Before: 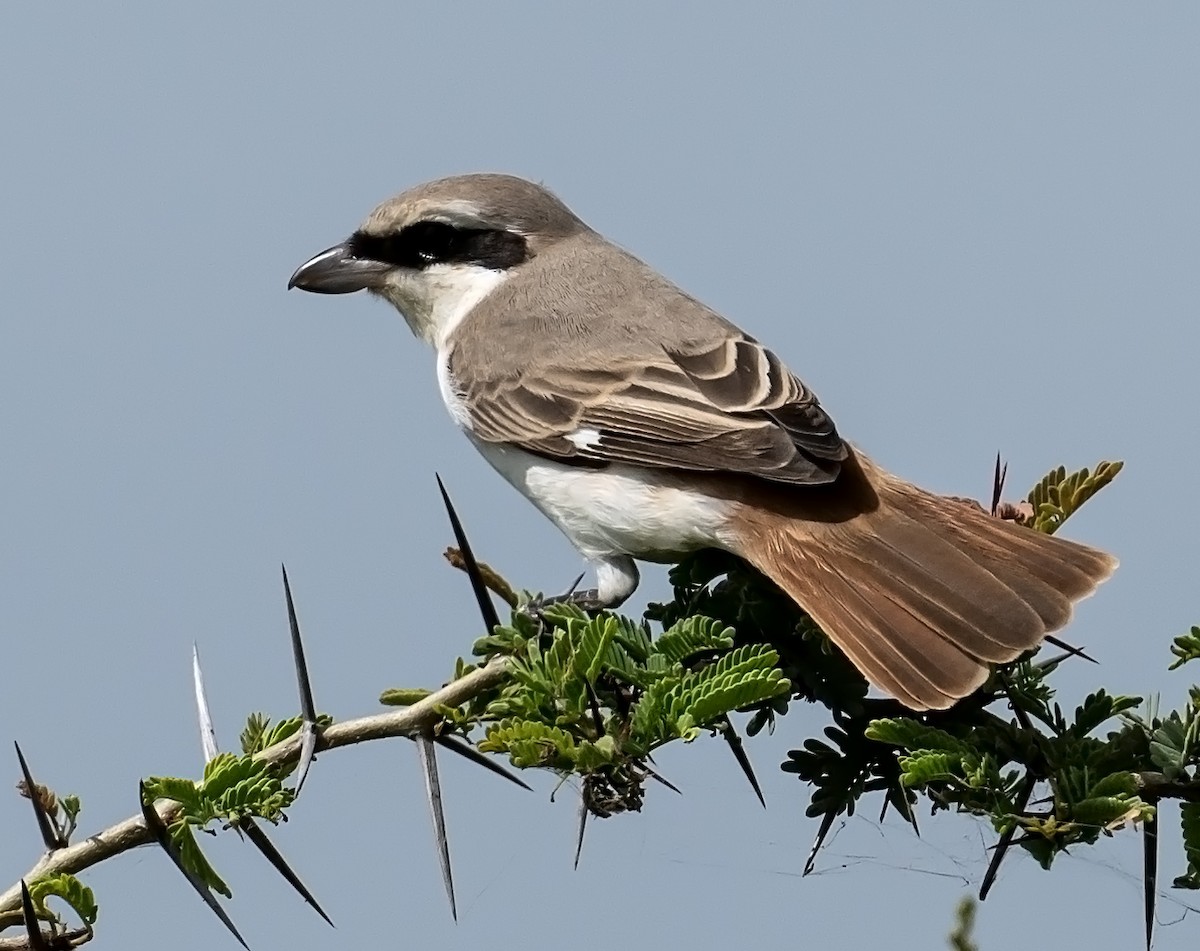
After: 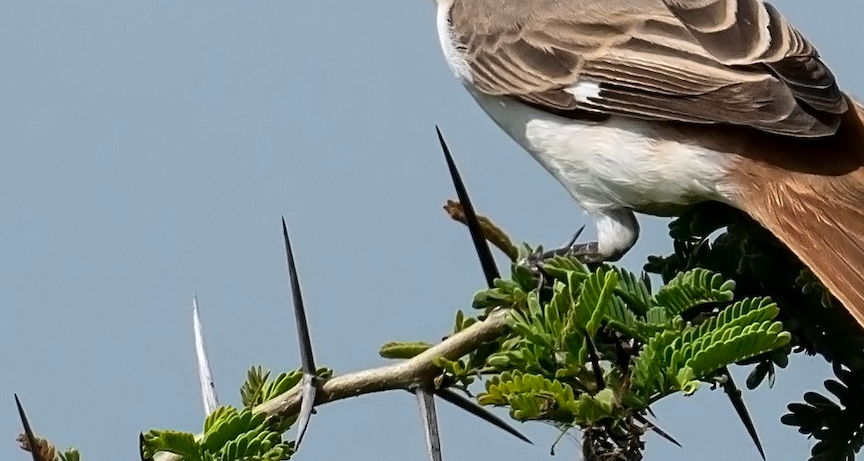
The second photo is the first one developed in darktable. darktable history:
crop: top 36.498%, right 27.964%, bottom 14.995%
